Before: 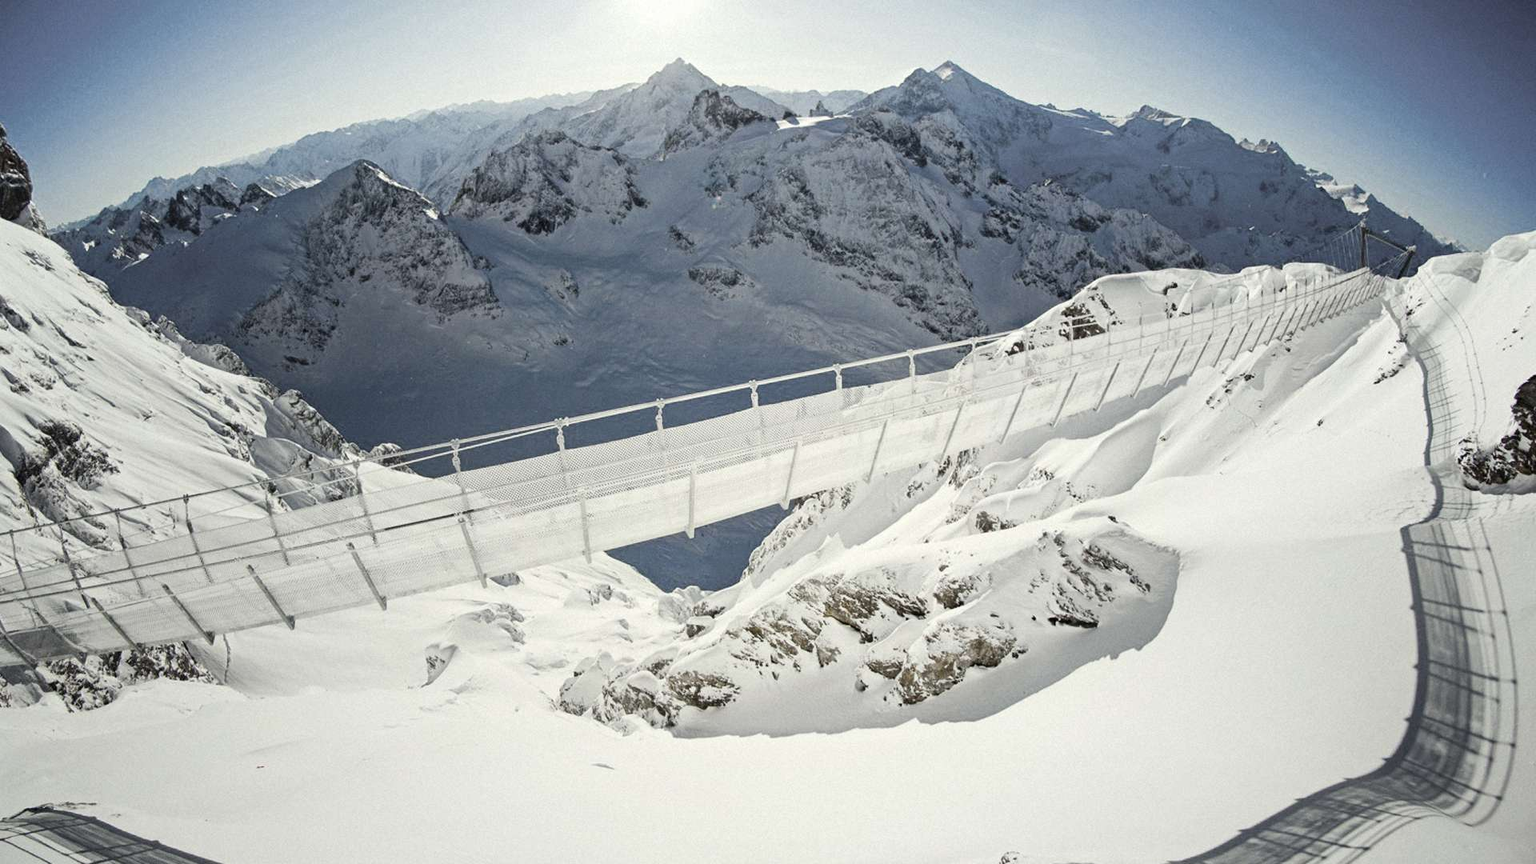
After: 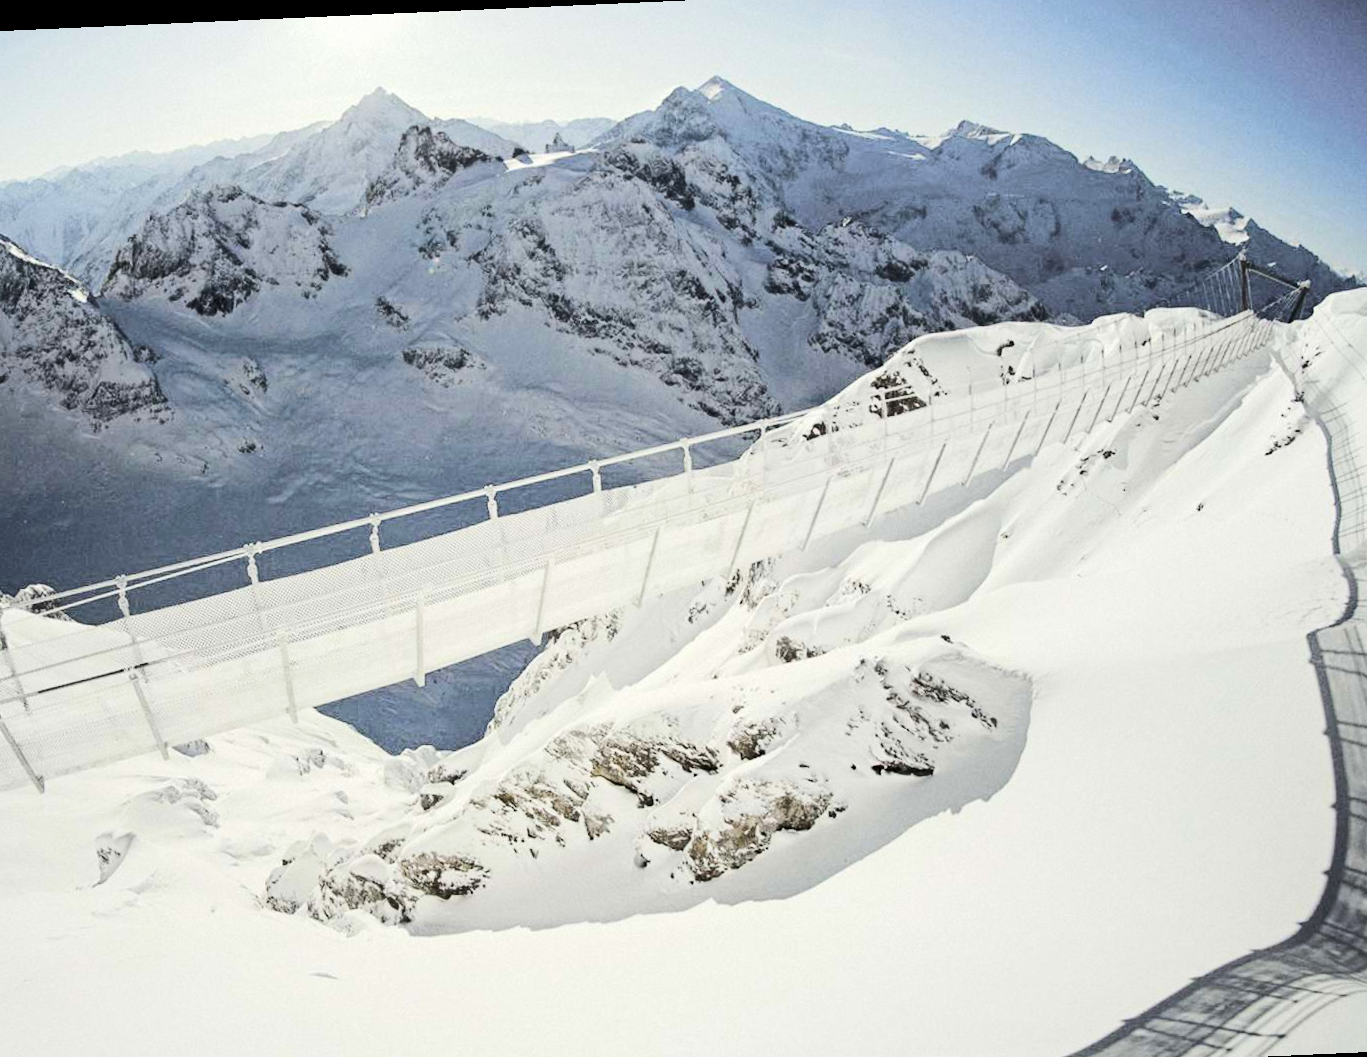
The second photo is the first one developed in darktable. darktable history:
rgb curve: curves: ch0 [(0, 0) (0.284, 0.292) (0.505, 0.644) (1, 1)], compensate middle gray true
rotate and perspective: rotation -2.56°, automatic cropping off
crop and rotate: left 24.034%, top 2.838%, right 6.406%, bottom 6.299%
